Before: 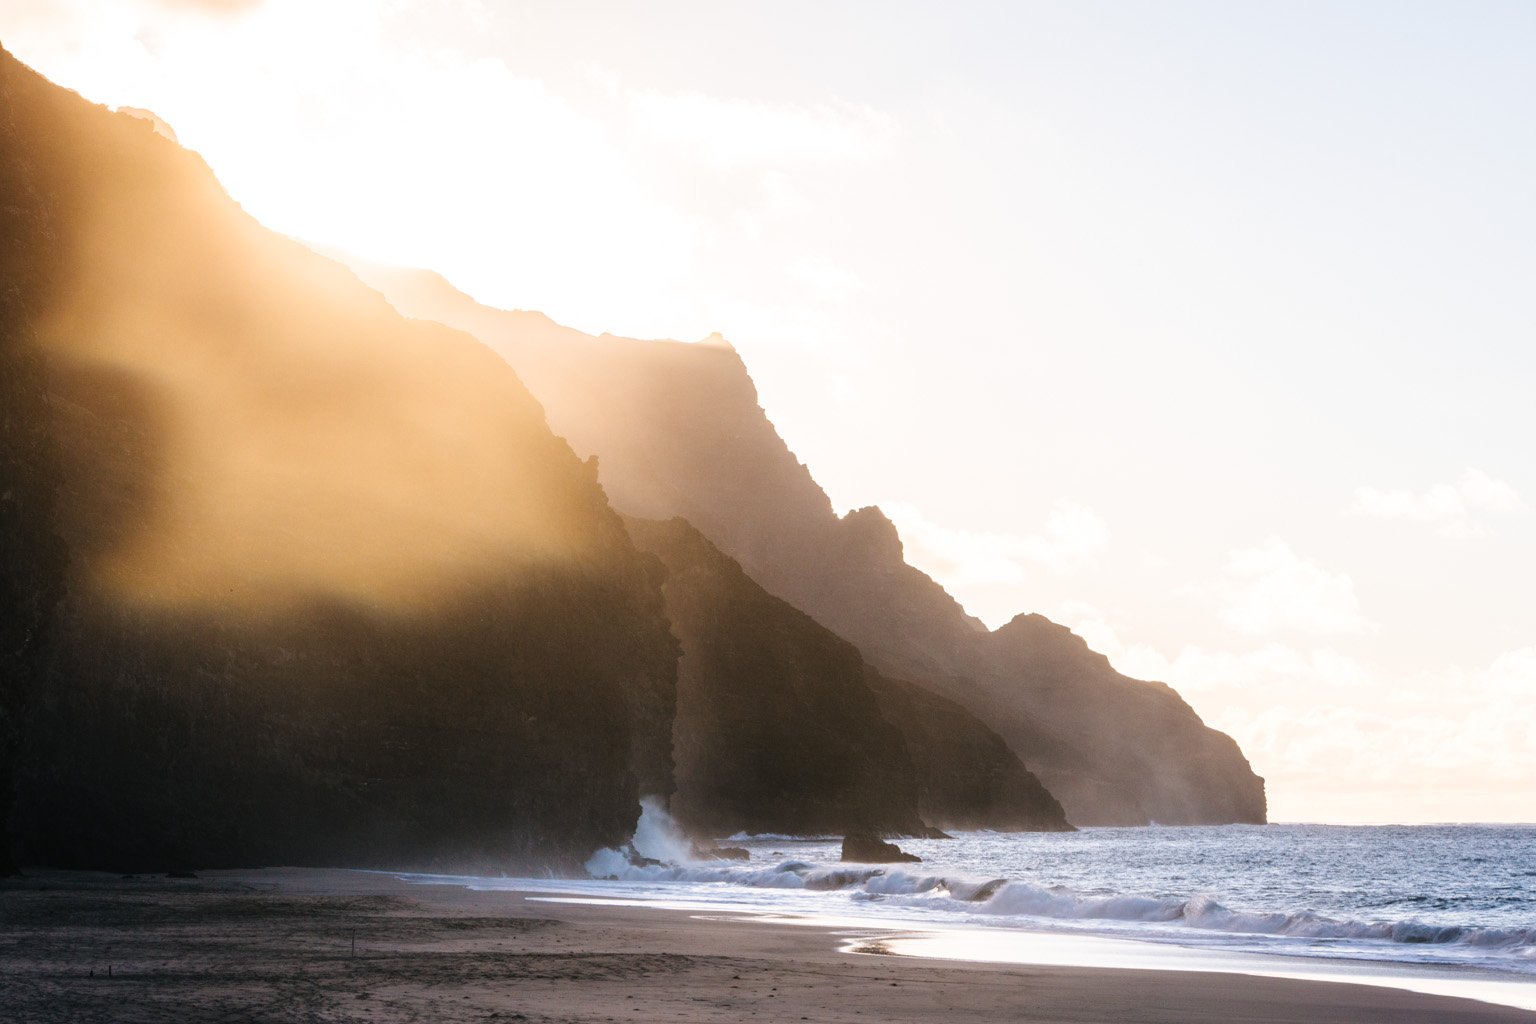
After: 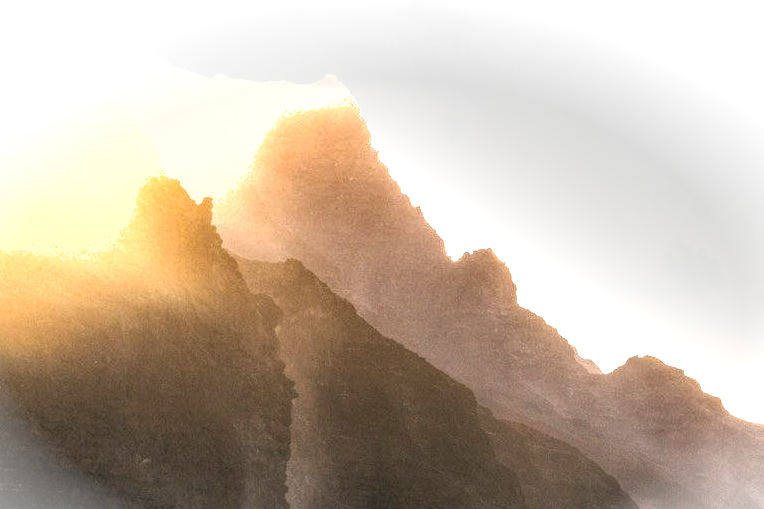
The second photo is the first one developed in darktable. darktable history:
crop: left 25.186%, top 25.199%, right 25.043%, bottom 25.035%
local contrast: highlights 75%, shadows 55%, detail 176%, midtone range 0.212
shadows and highlights: low approximation 0.01, soften with gaussian
vignetting: fall-off start 97.53%, fall-off radius 101.11%, brightness 0.985, saturation -0.49, center (-0.028, 0.24), width/height ratio 1.36, unbound false
exposure: black level correction 0, exposure 0.948 EV, compensate highlight preservation false
